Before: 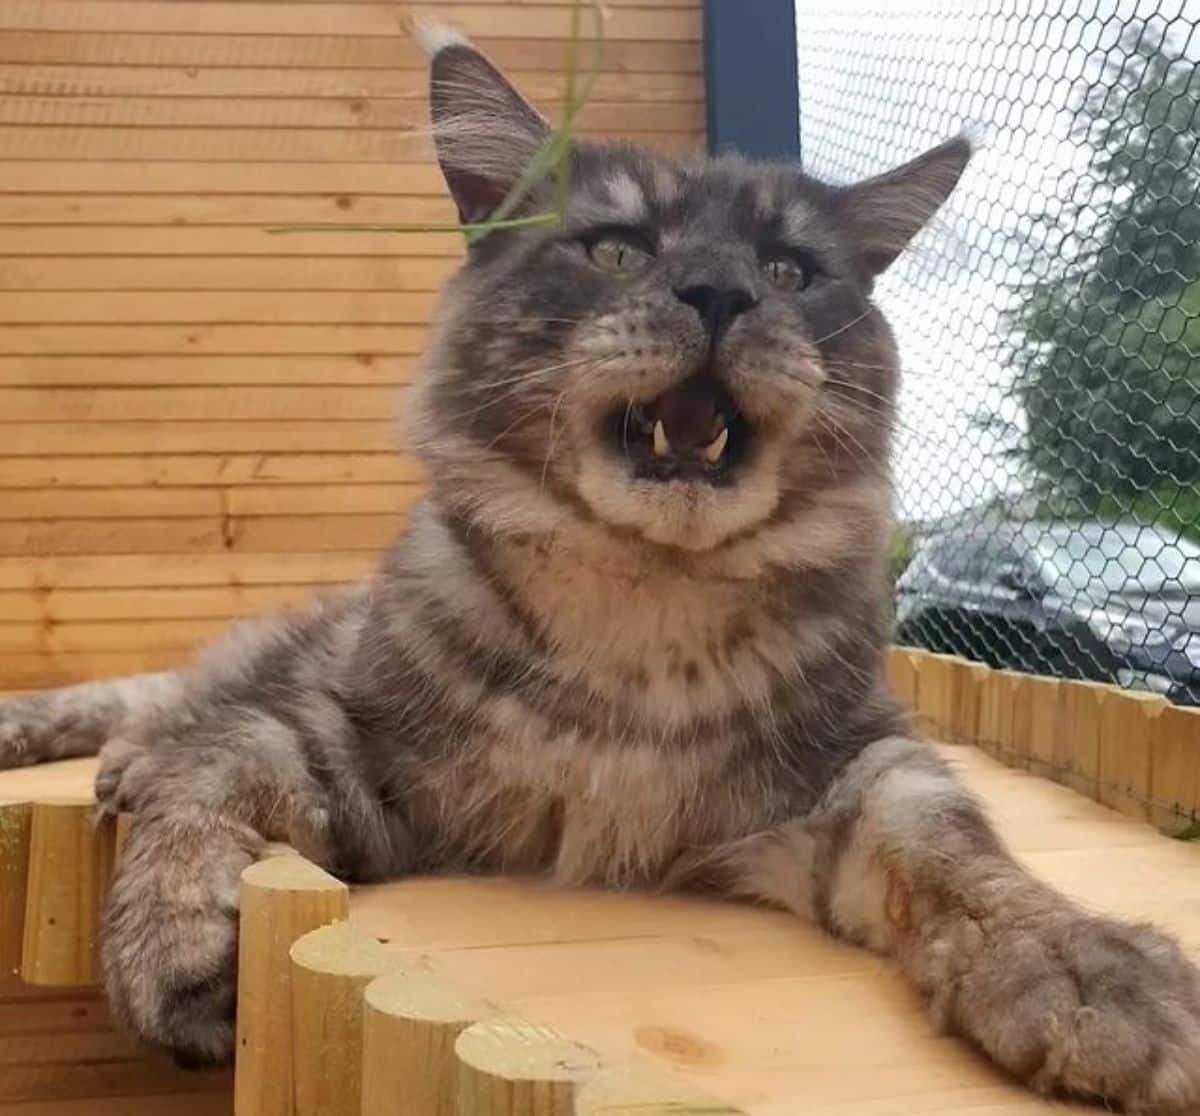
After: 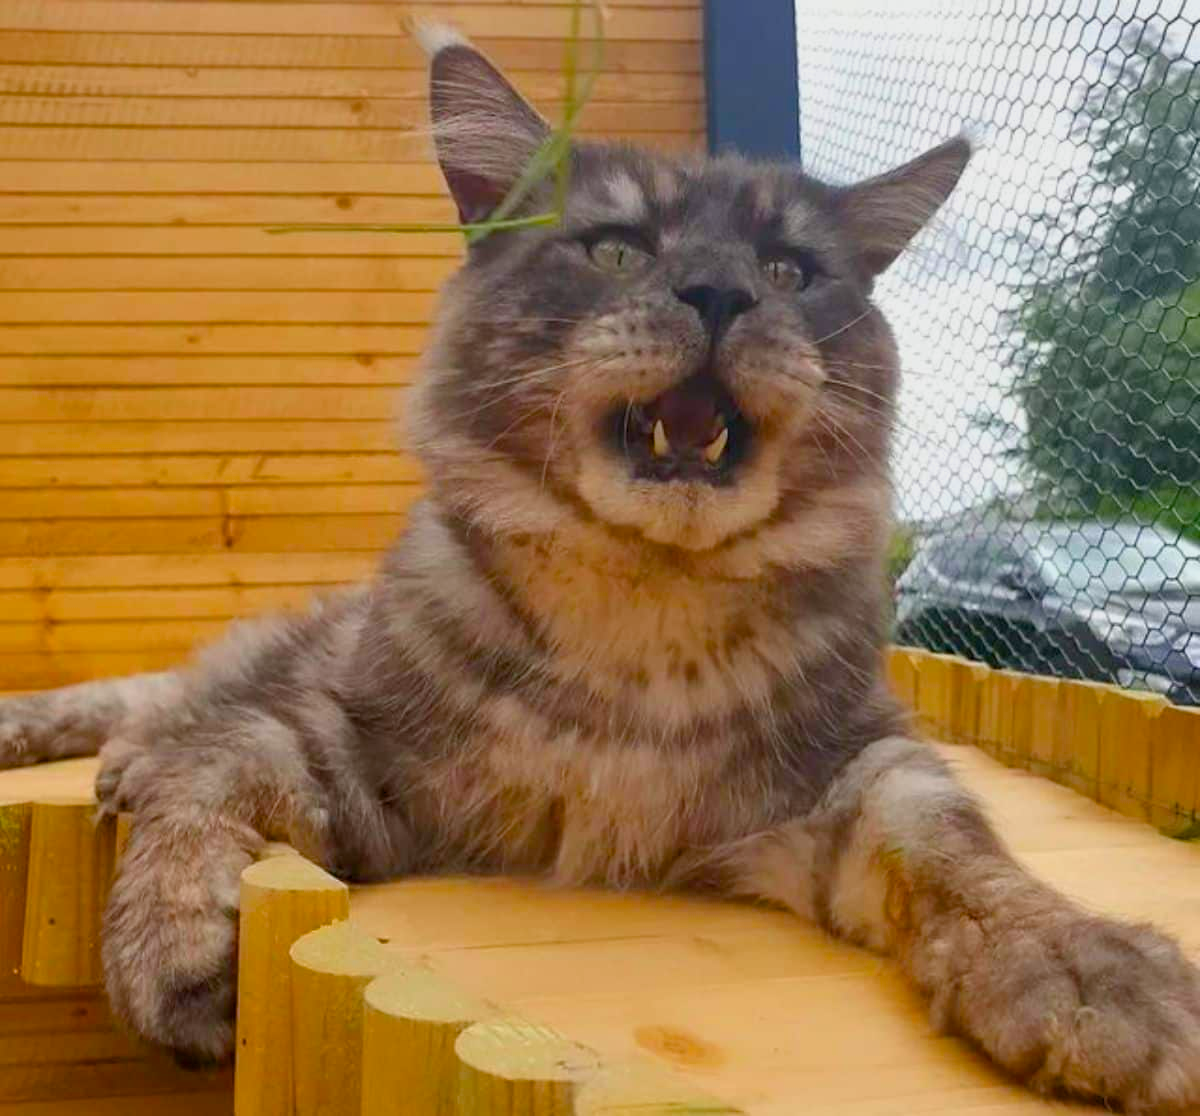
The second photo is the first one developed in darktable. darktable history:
color balance rgb: perceptual saturation grading › global saturation 37.214%, perceptual saturation grading › shadows 35.292%, contrast -10.159%
